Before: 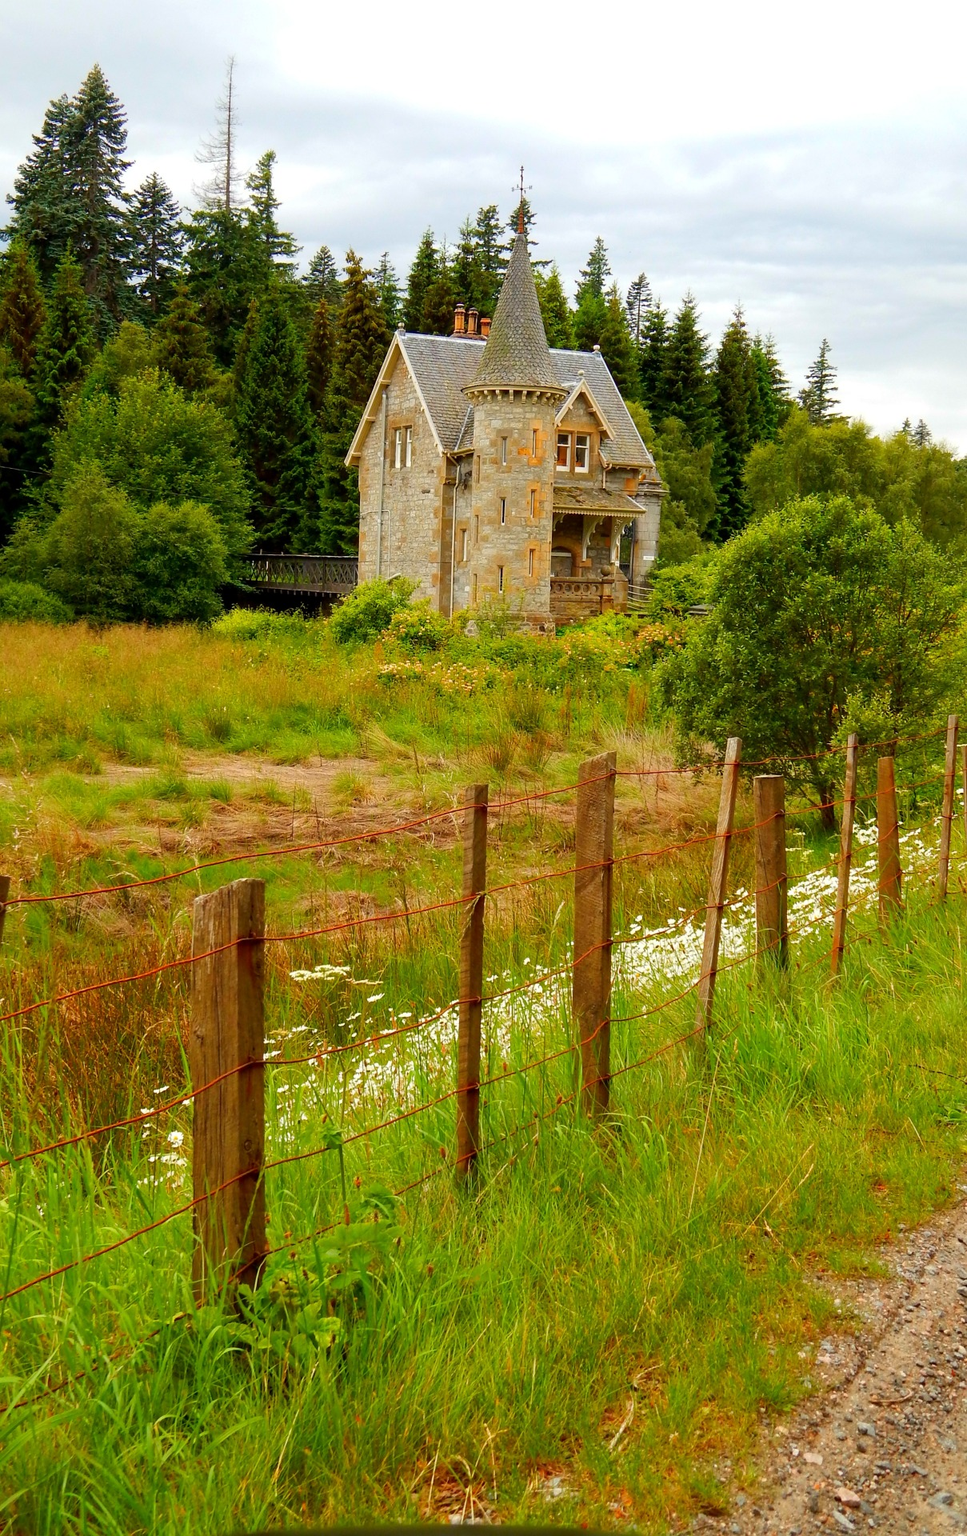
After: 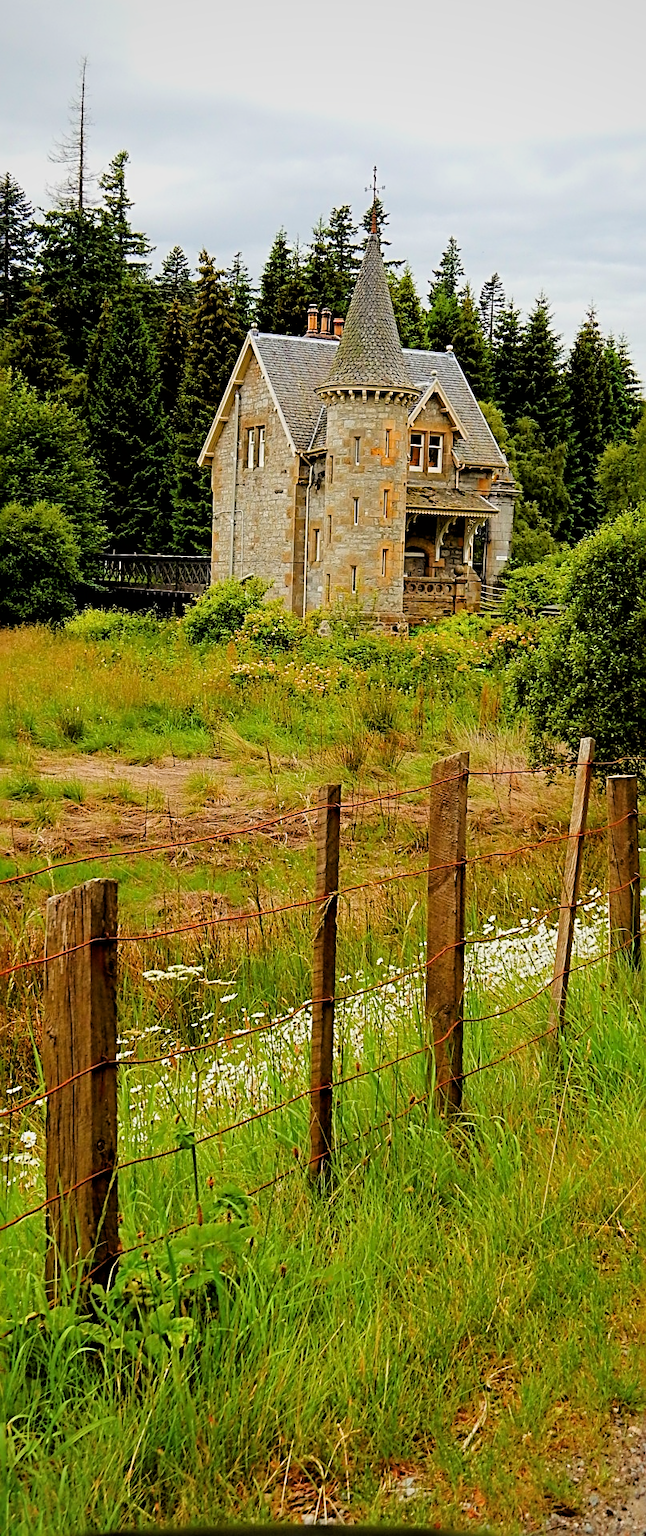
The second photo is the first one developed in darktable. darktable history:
crop and rotate: left 15.269%, right 17.831%
vignetting: fall-off radius 60.77%, brightness -0.315, saturation -0.05
sharpen: radius 3.05, amount 0.757
filmic rgb: black relative exposure -3.36 EV, white relative exposure 3.45 EV, hardness 2.36, contrast 1.103
